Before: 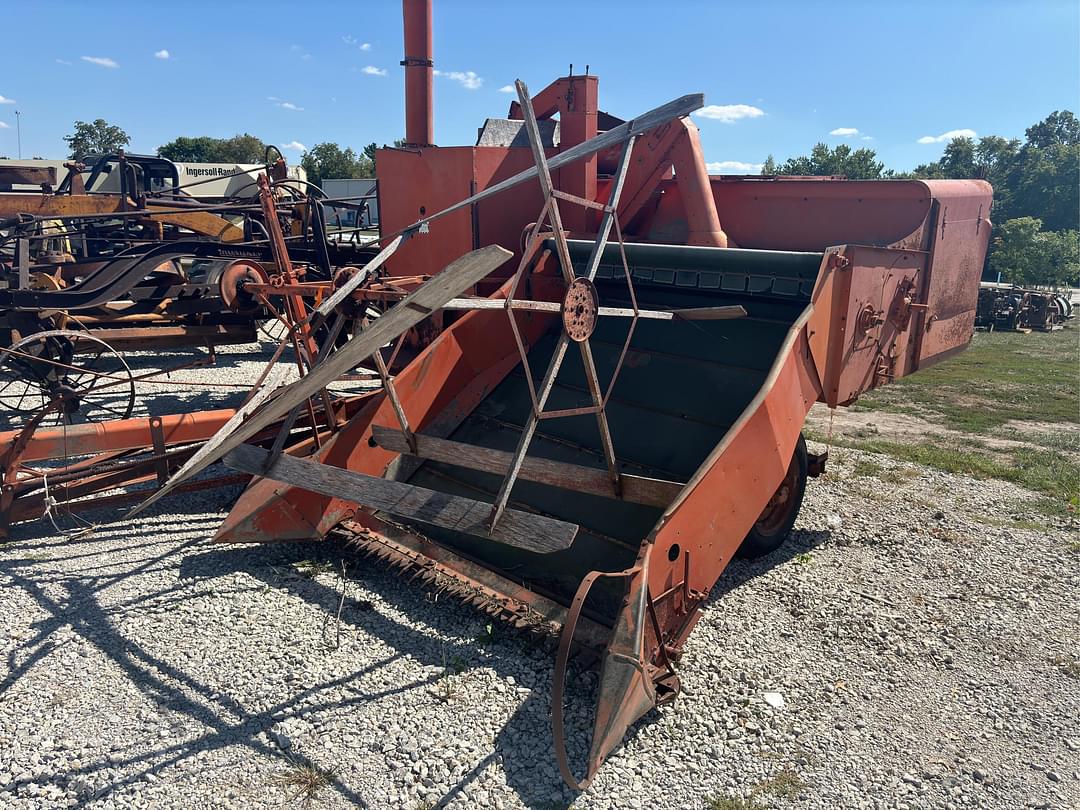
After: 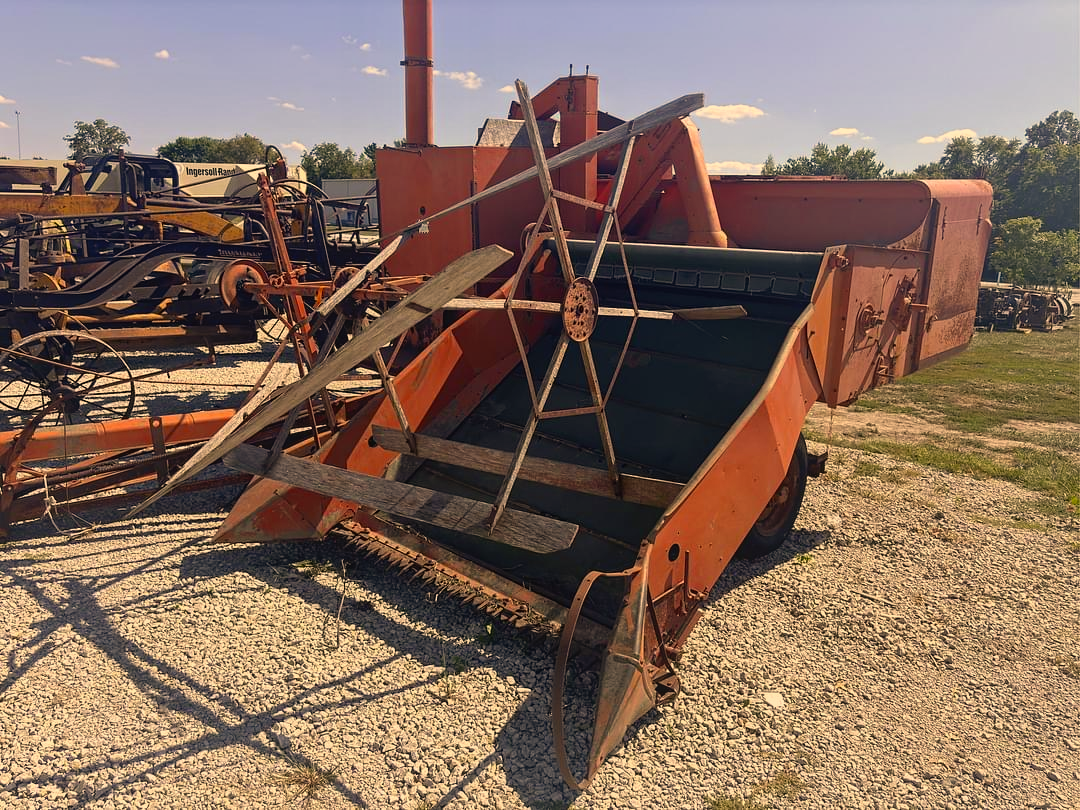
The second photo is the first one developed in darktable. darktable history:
color correction: highlights a* 15, highlights b* 31.55
contrast equalizer: y [[0.439, 0.44, 0.442, 0.457, 0.493, 0.498], [0.5 ×6], [0.5 ×6], [0 ×6], [0 ×6]], mix 0.59
